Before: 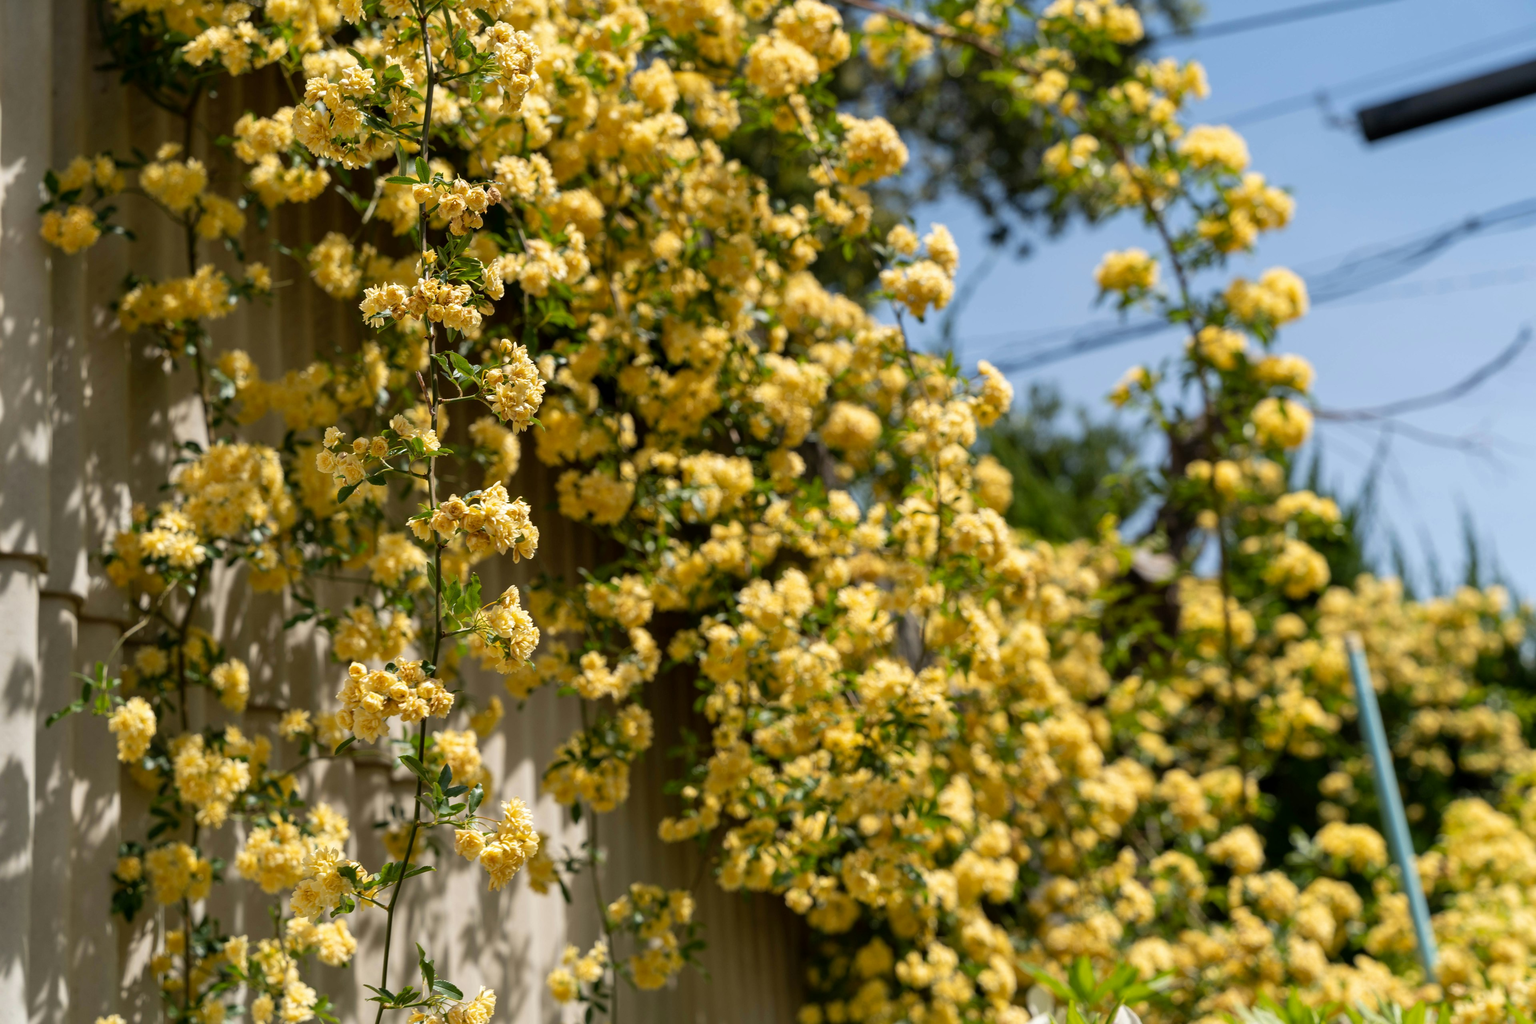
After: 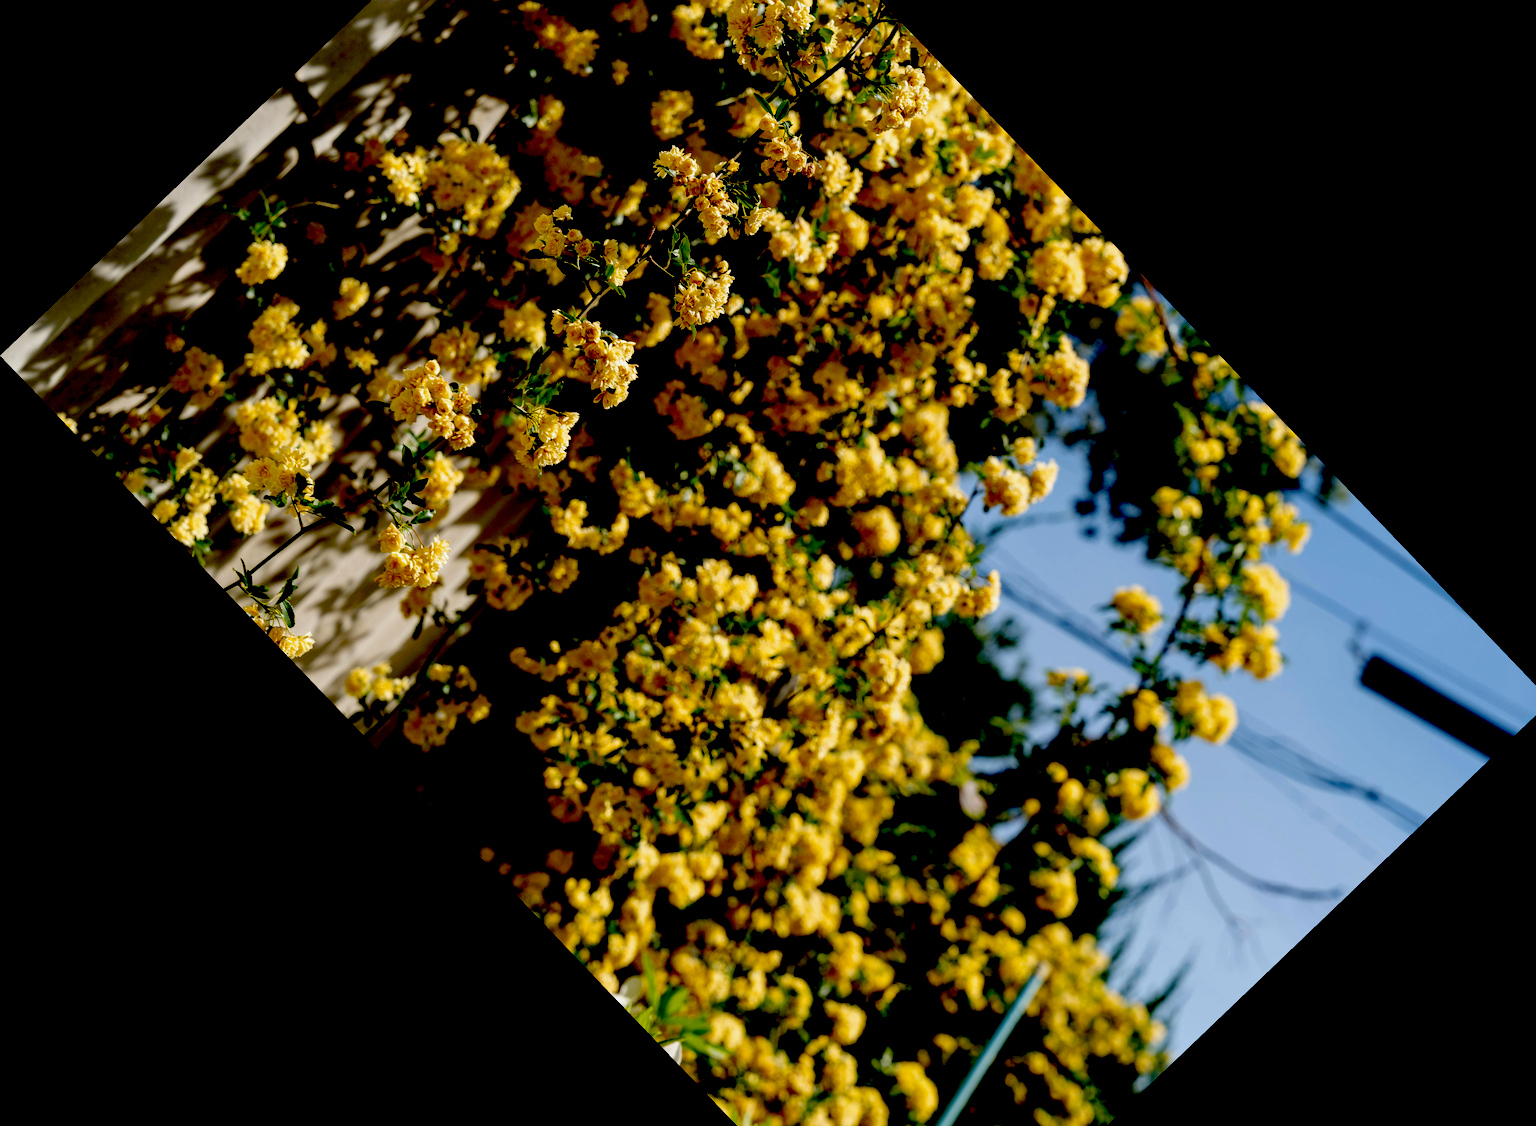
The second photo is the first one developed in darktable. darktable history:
exposure: black level correction 0.1, exposure -0.092 EV, compensate highlight preservation false
crop and rotate: angle -46.26°, top 16.234%, right 0.912%, bottom 11.704%
